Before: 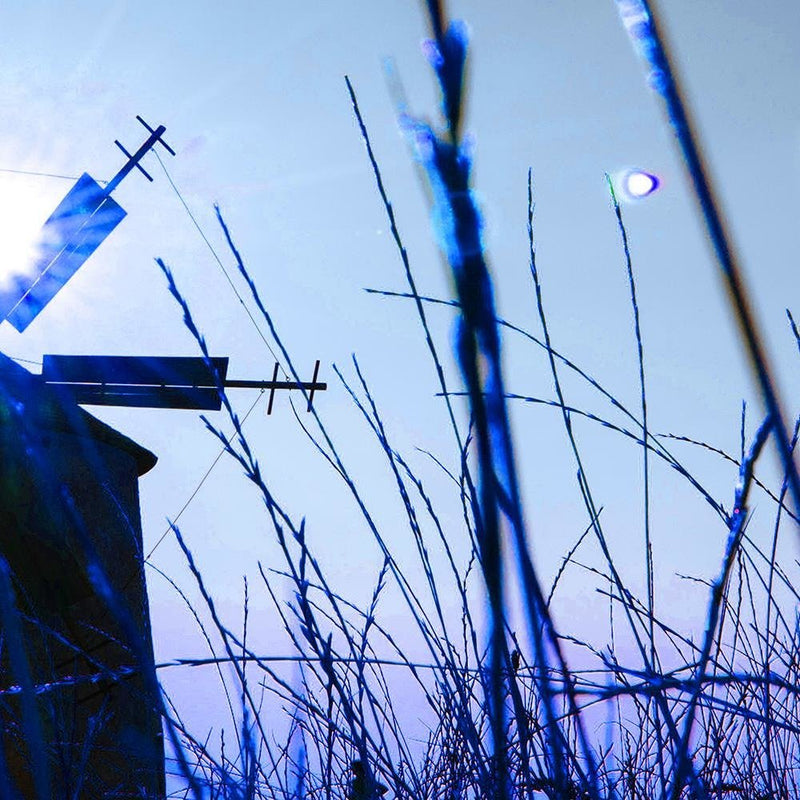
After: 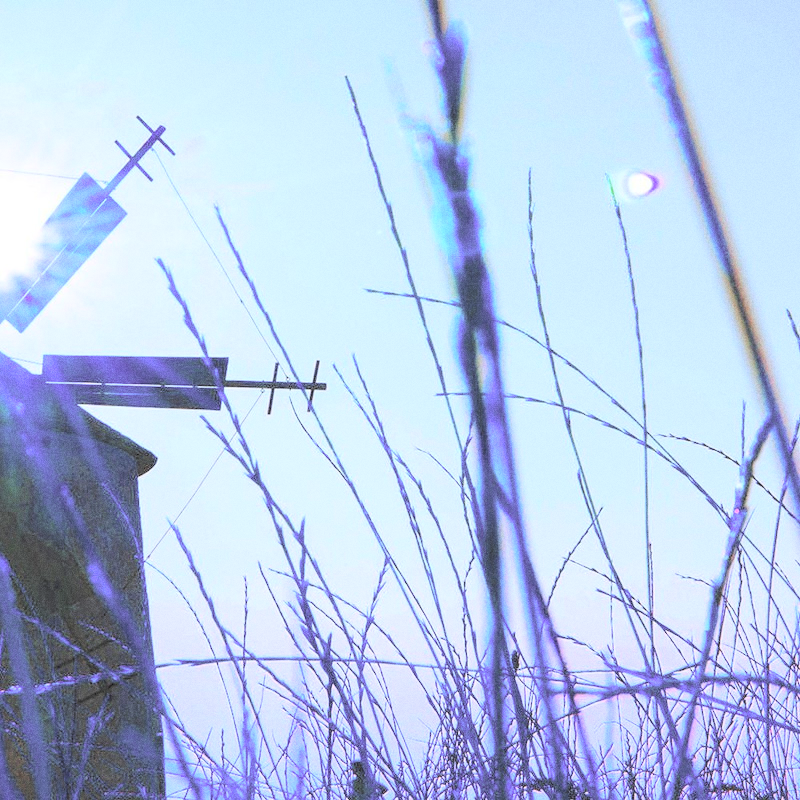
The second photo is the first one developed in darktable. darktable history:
grain: coarseness 0.09 ISO
contrast brightness saturation: brightness 1
